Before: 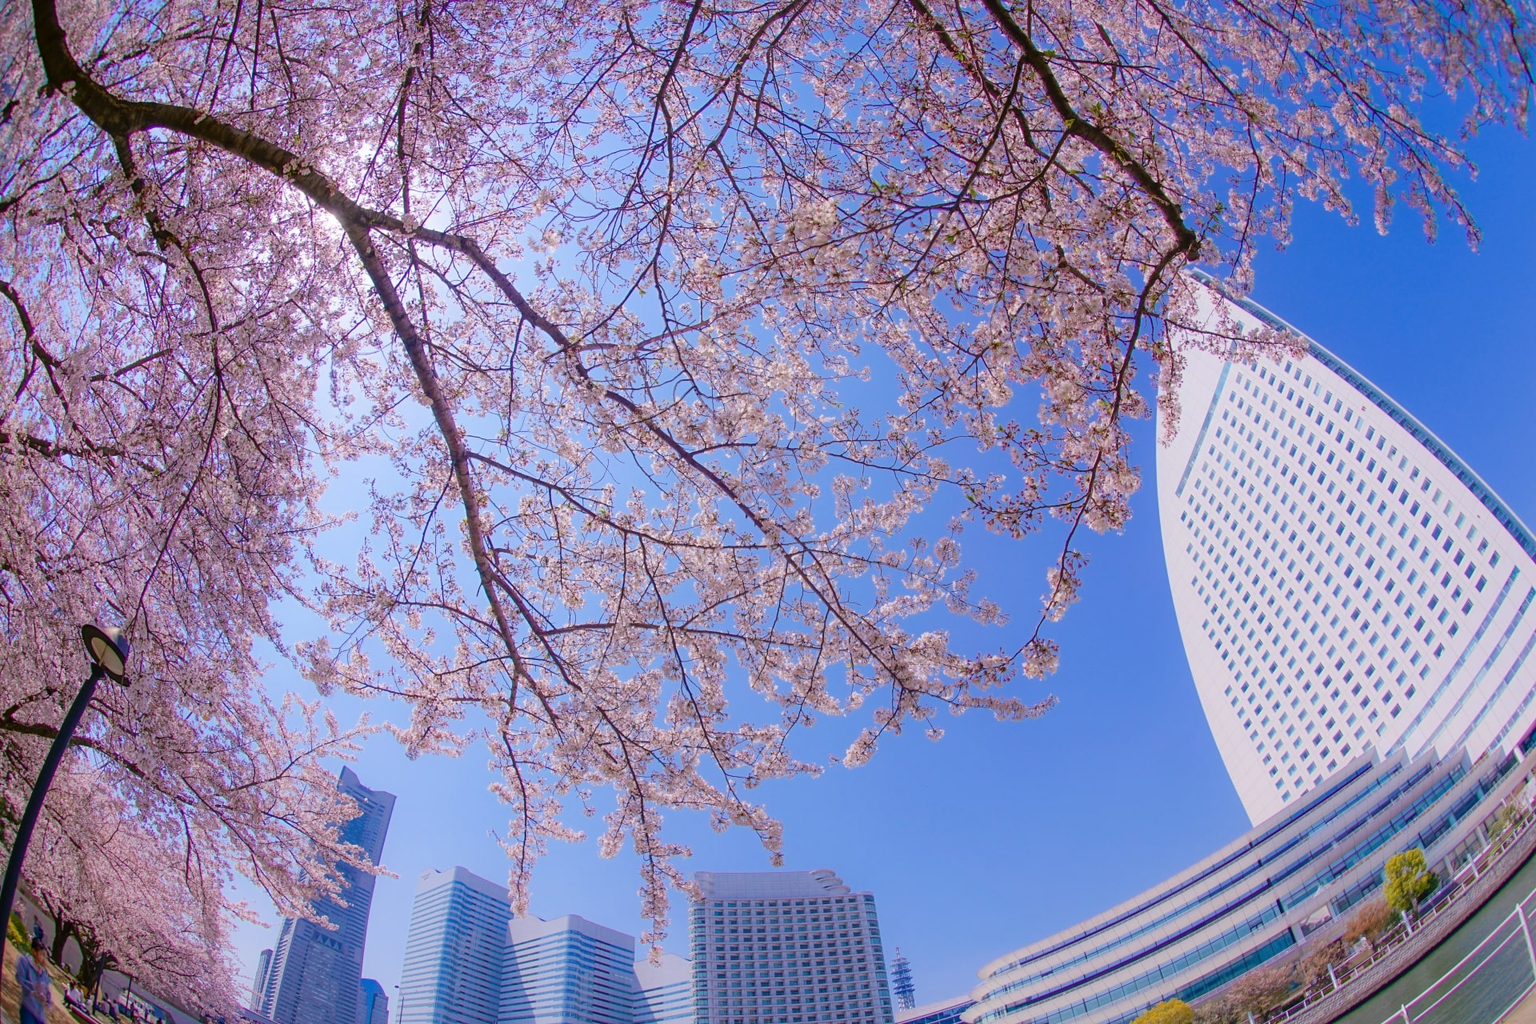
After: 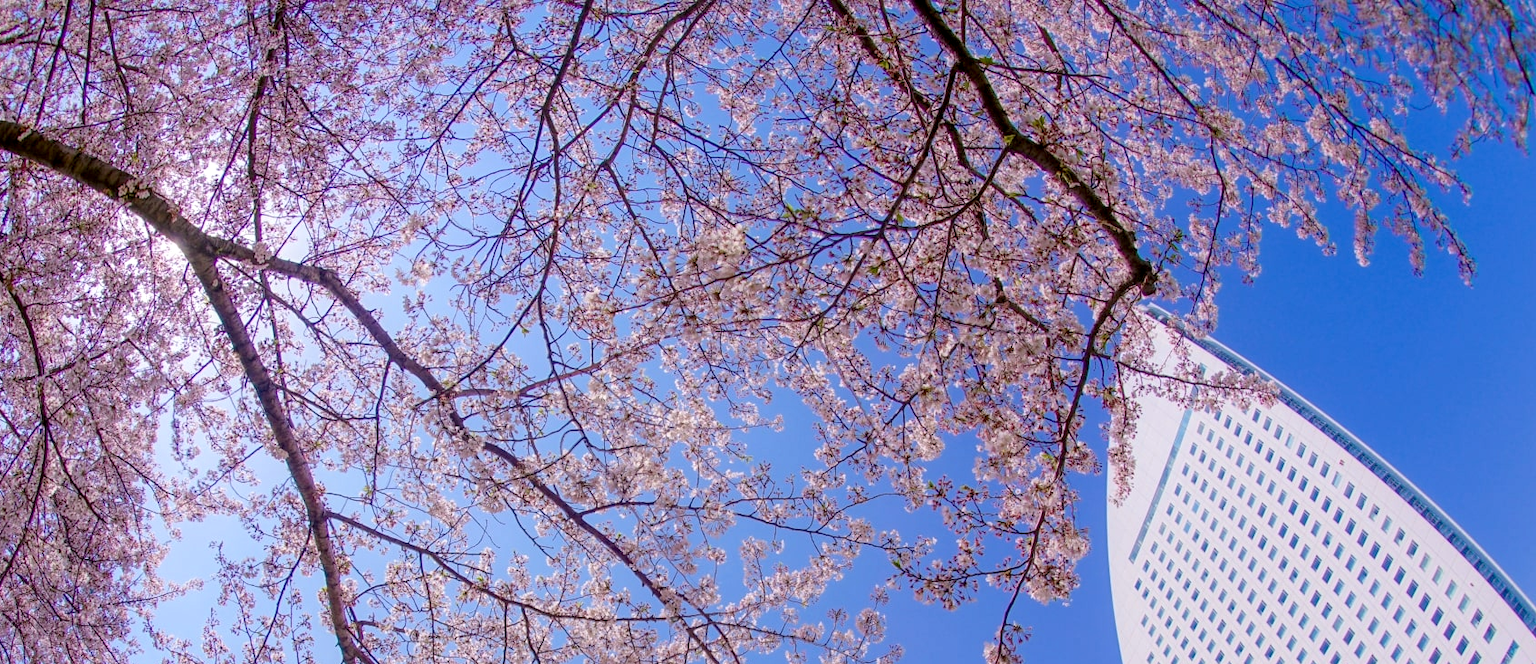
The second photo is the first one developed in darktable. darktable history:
crop and rotate: left 11.656%, bottom 42.648%
local contrast: on, module defaults
exposure: black level correction 0.005, exposure 0.015 EV, compensate highlight preservation false
